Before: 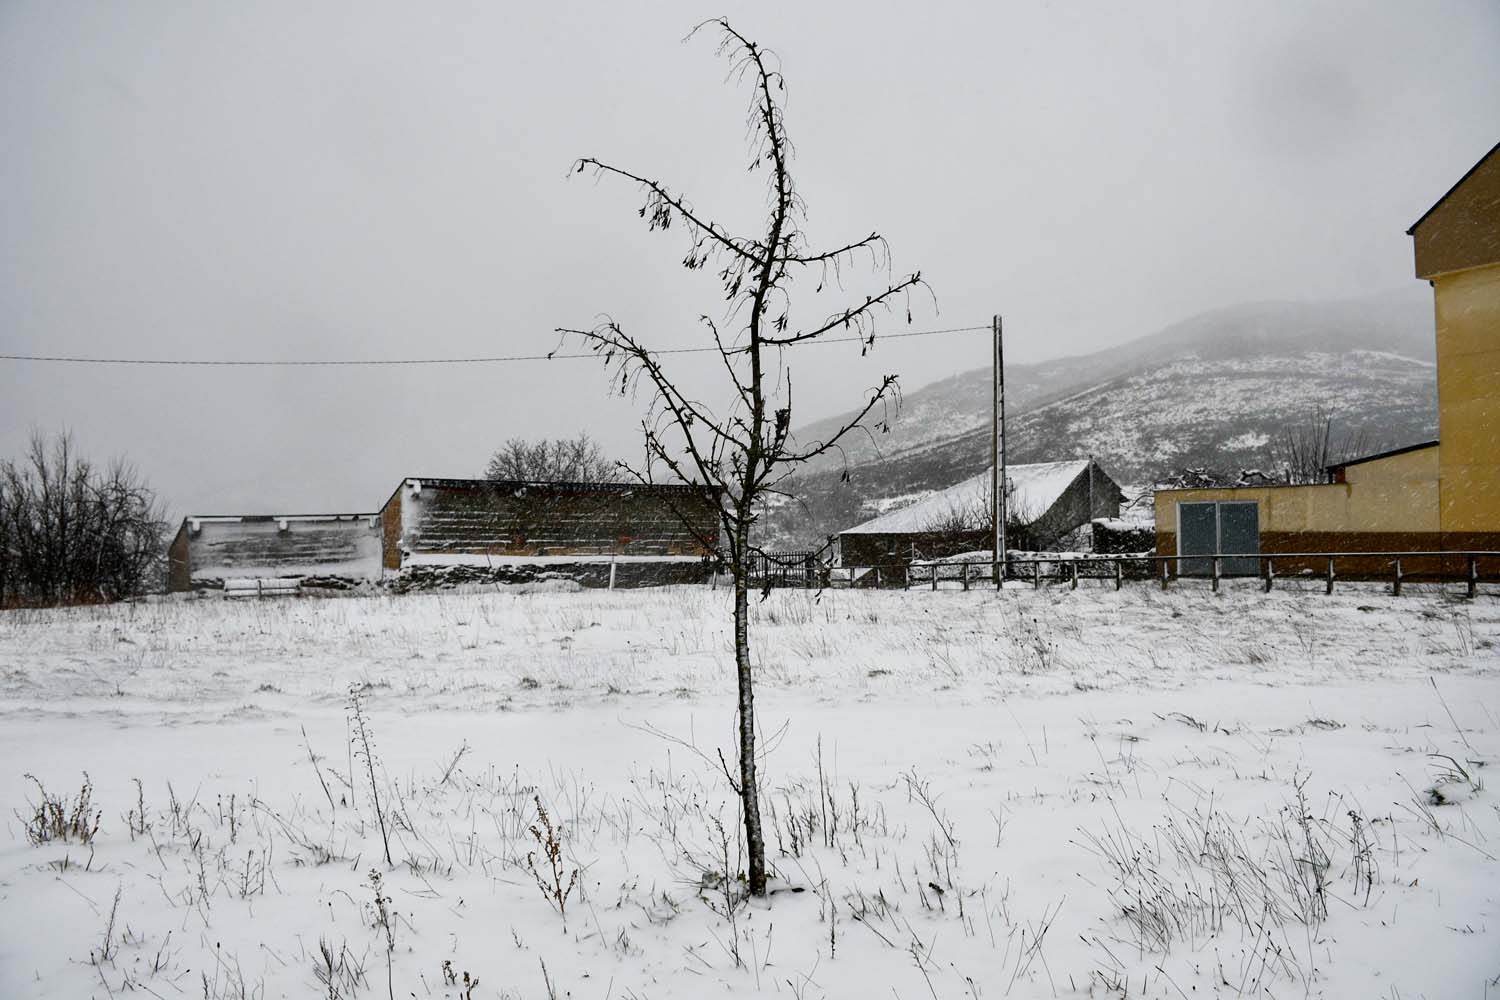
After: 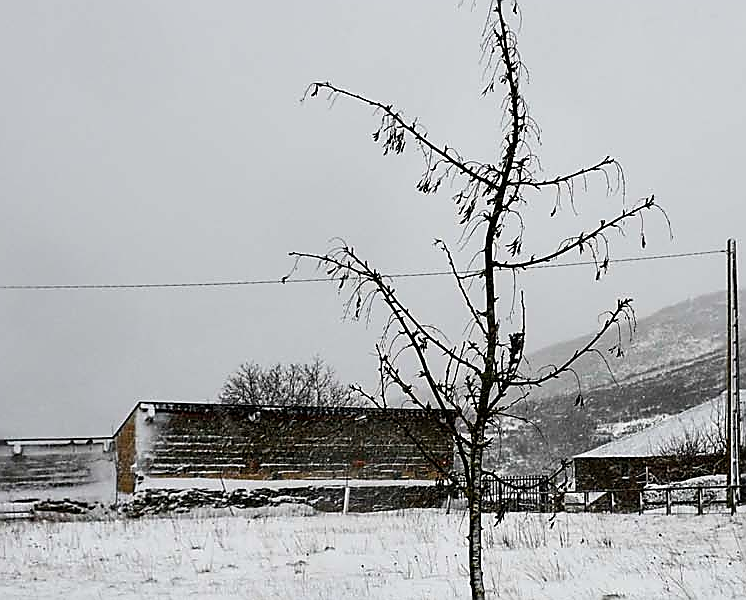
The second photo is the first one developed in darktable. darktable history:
sharpen: radius 1.396, amount 1.265, threshold 0.849
crop: left 17.798%, top 7.672%, right 32.455%, bottom 32.3%
